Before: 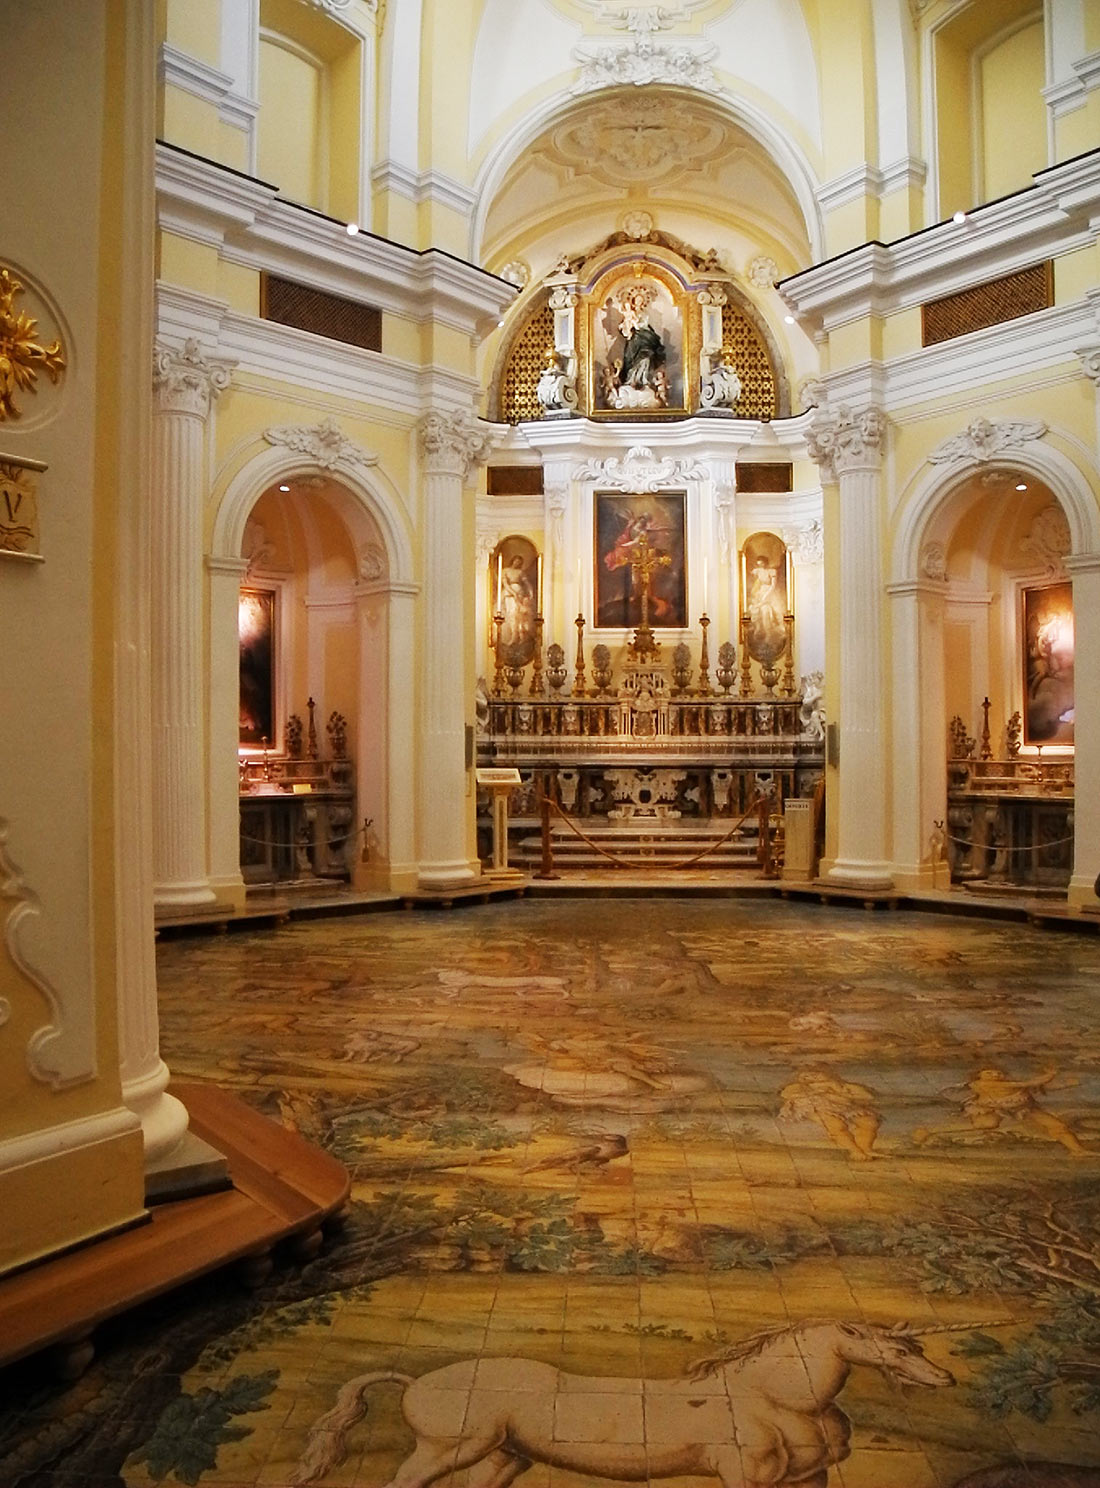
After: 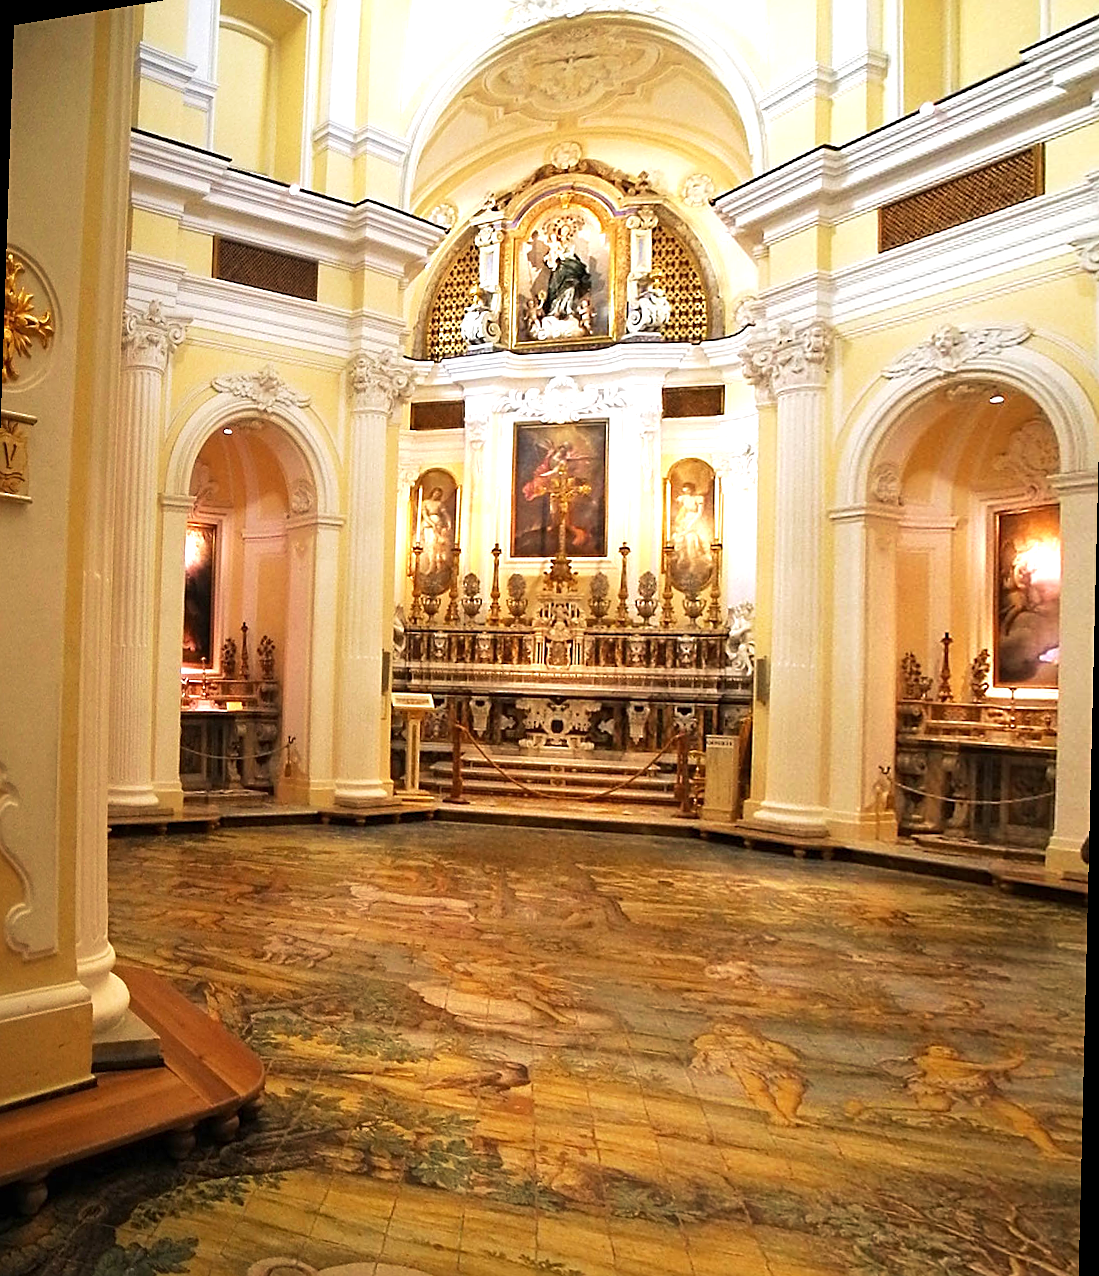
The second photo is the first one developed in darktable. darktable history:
velvia: on, module defaults
rotate and perspective: rotation 1.69°, lens shift (vertical) -0.023, lens shift (horizontal) -0.291, crop left 0.025, crop right 0.988, crop top 0.092, crop bottom 0.842
exposure: exposure 0.722 EV, compensate highlight preservation false
sharpen: on, module defaults
